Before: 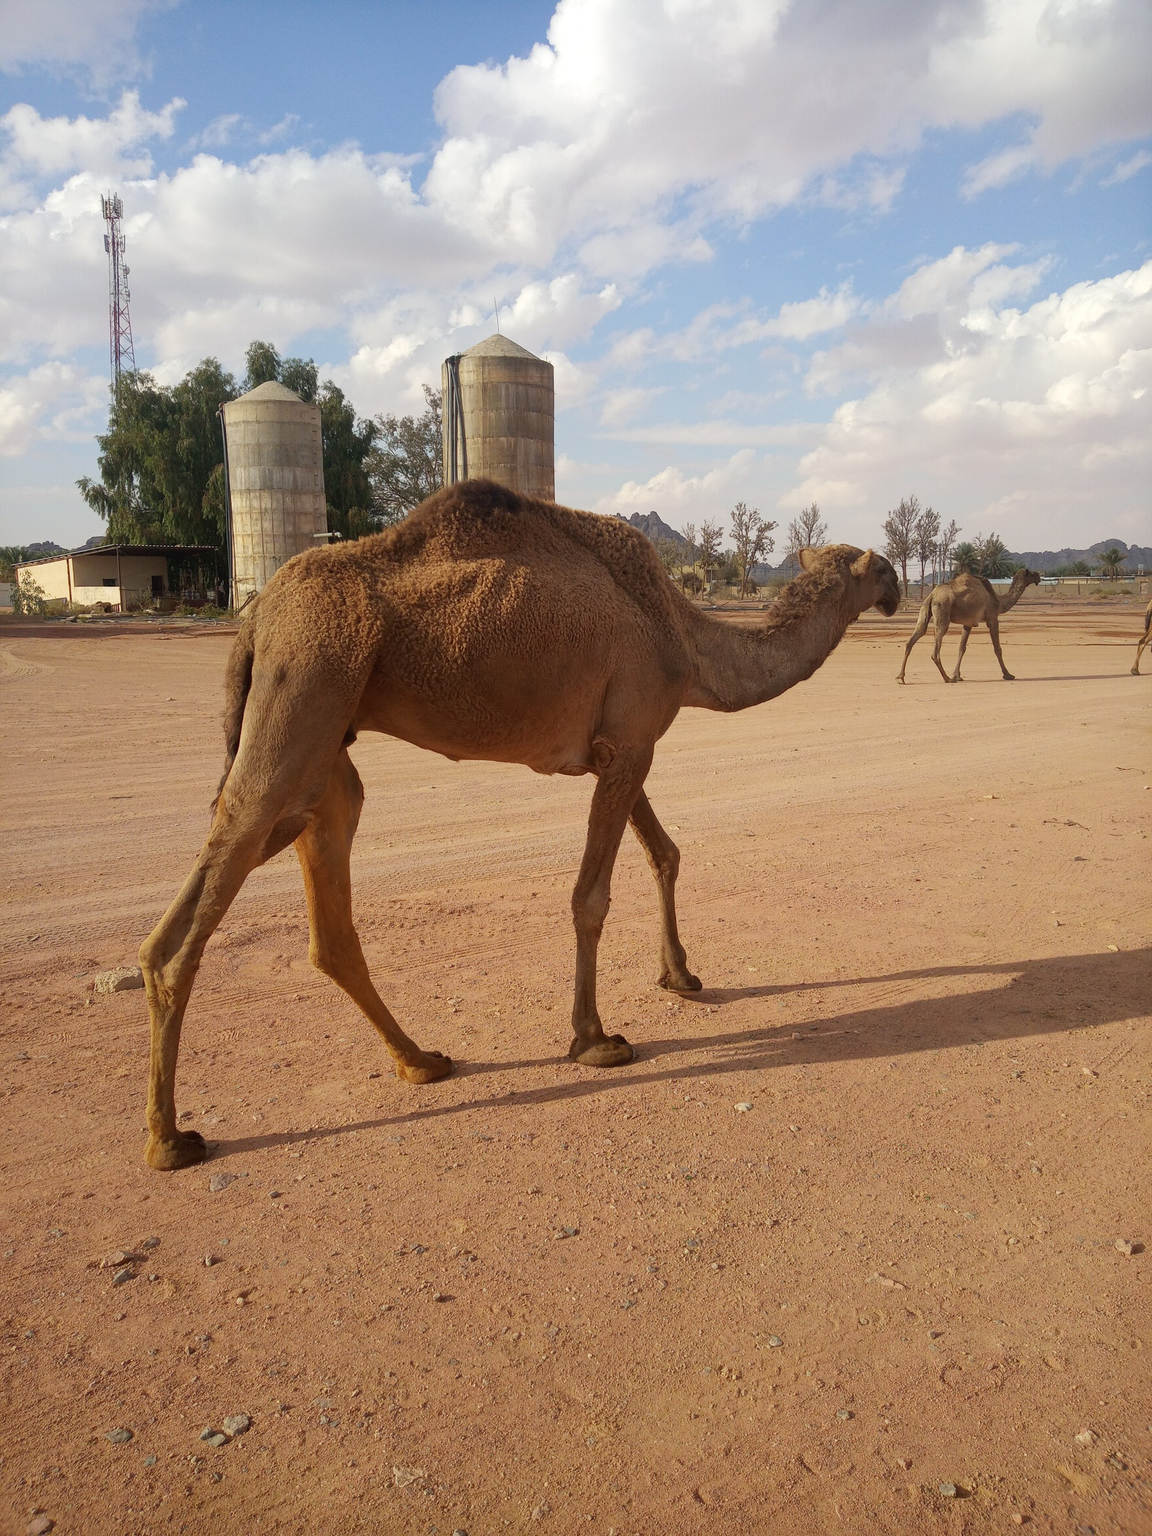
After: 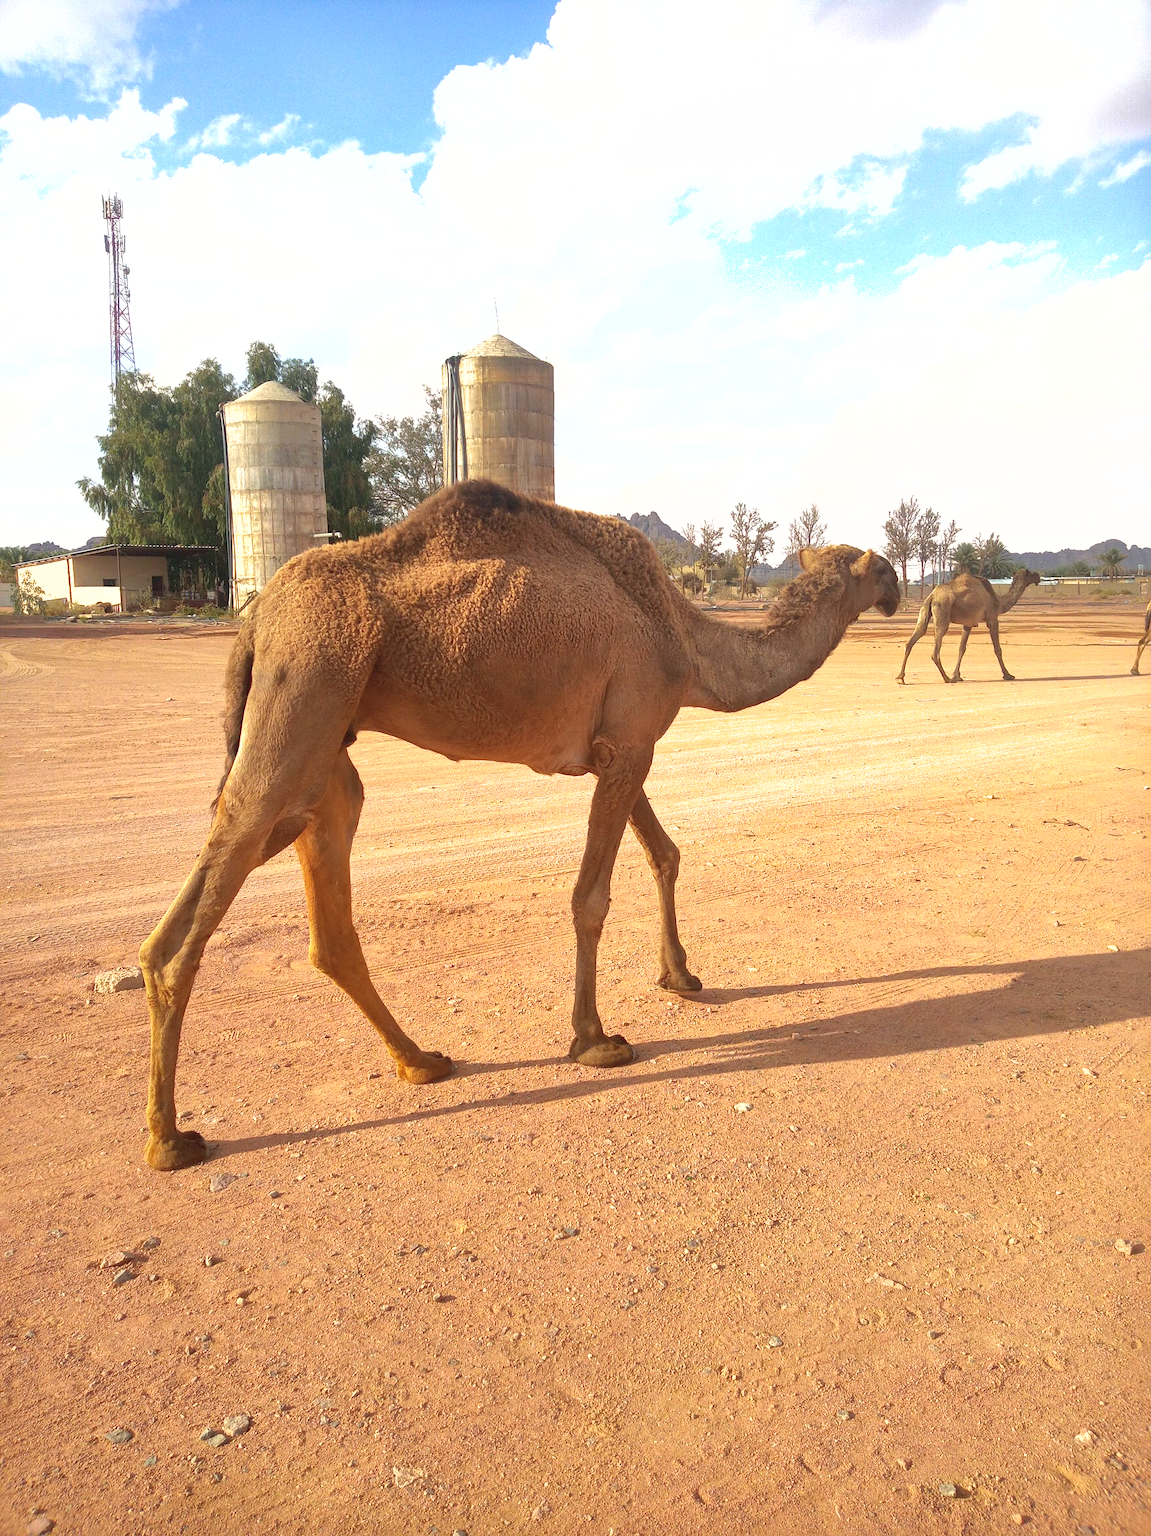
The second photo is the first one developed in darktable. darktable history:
exposure: black level correction 0, exposure 1.1 EV, compensate highlight preservation false
shadows and highlights: on, module defaults
